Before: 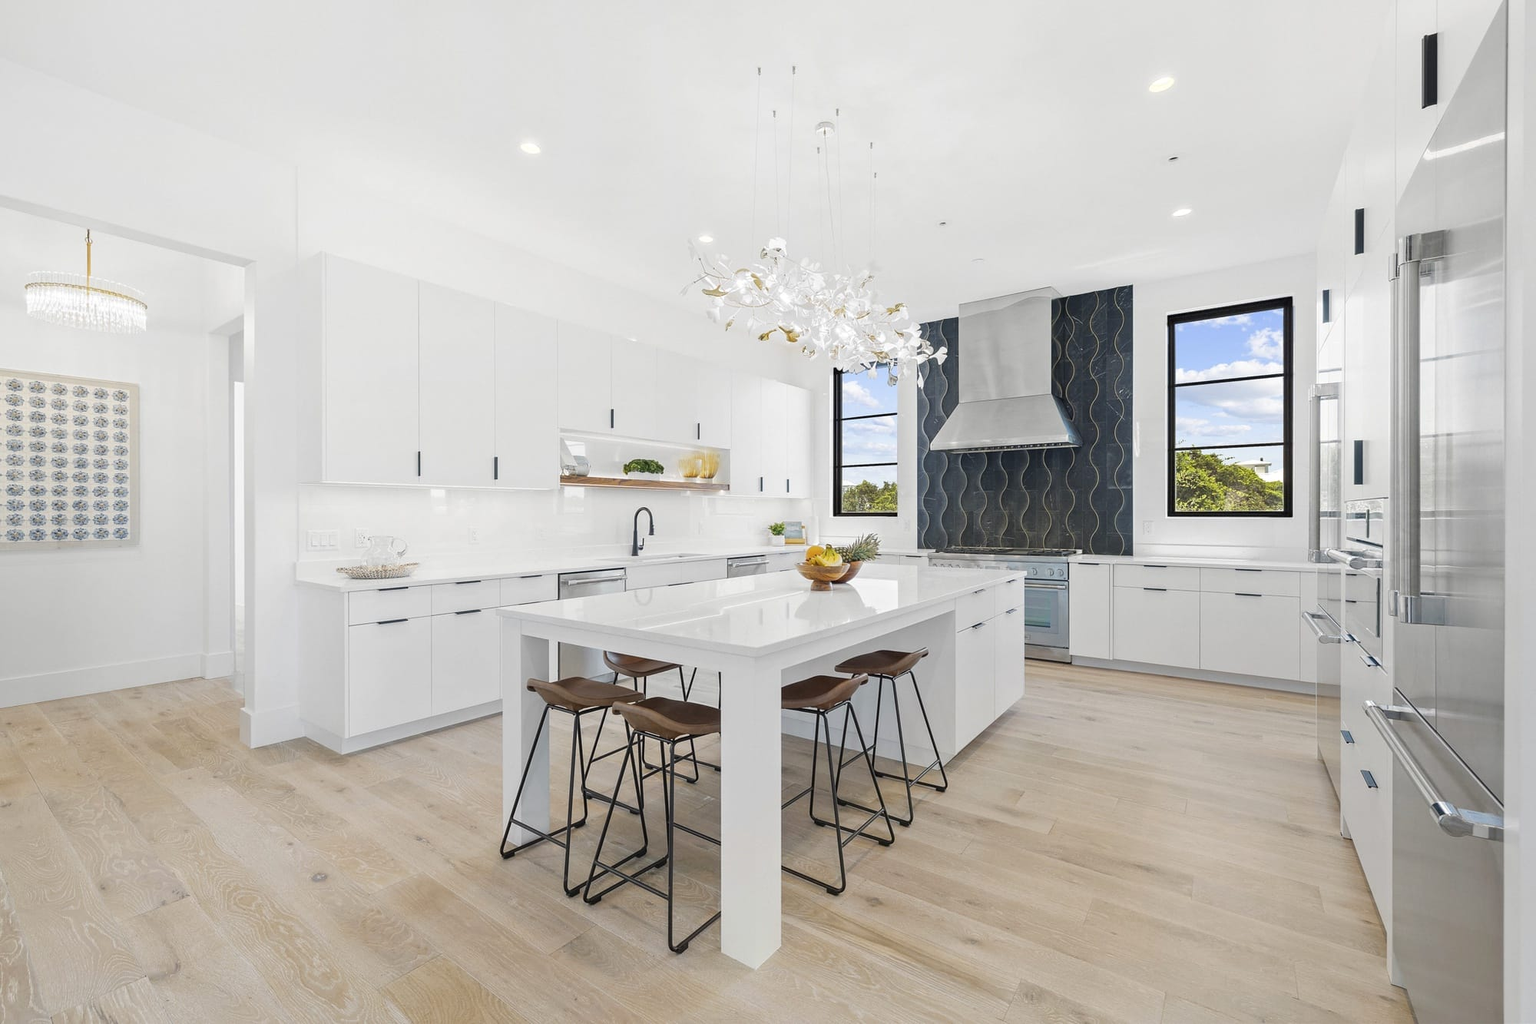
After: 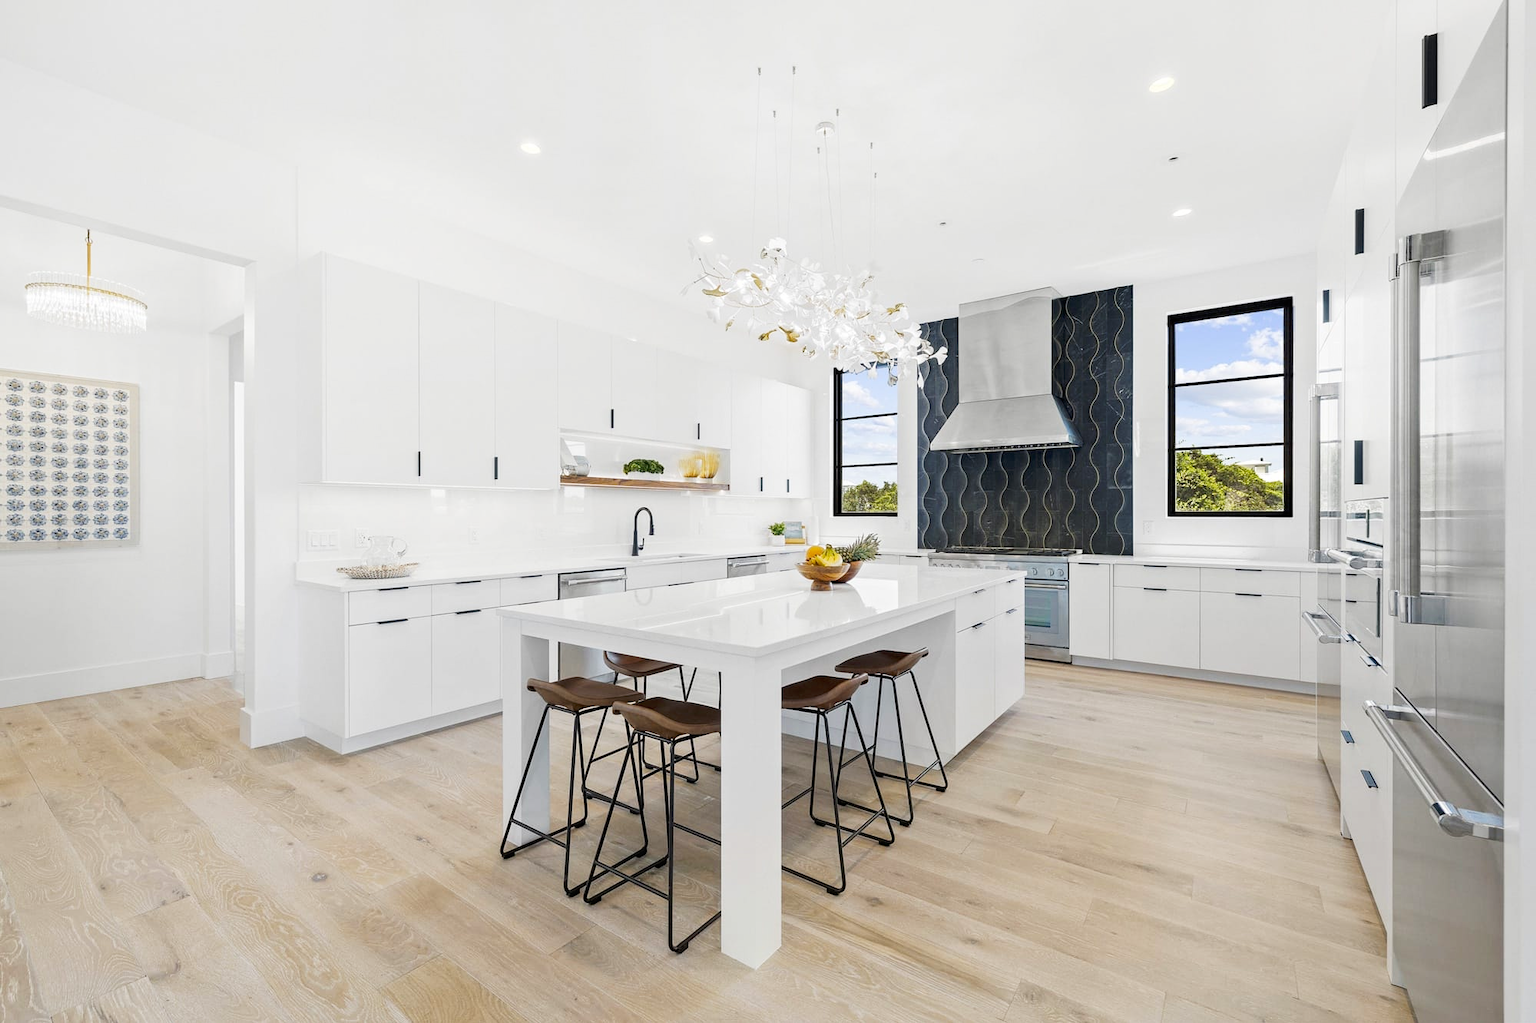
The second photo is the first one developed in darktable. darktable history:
tone curve: curves: ch0 [(0, 0) (0.118, 0.034) (0.182, 0.124) (0.265, 0.214) (0.504, 0.508) (0.783, 0.825) (1, 1)], preserve colors none
